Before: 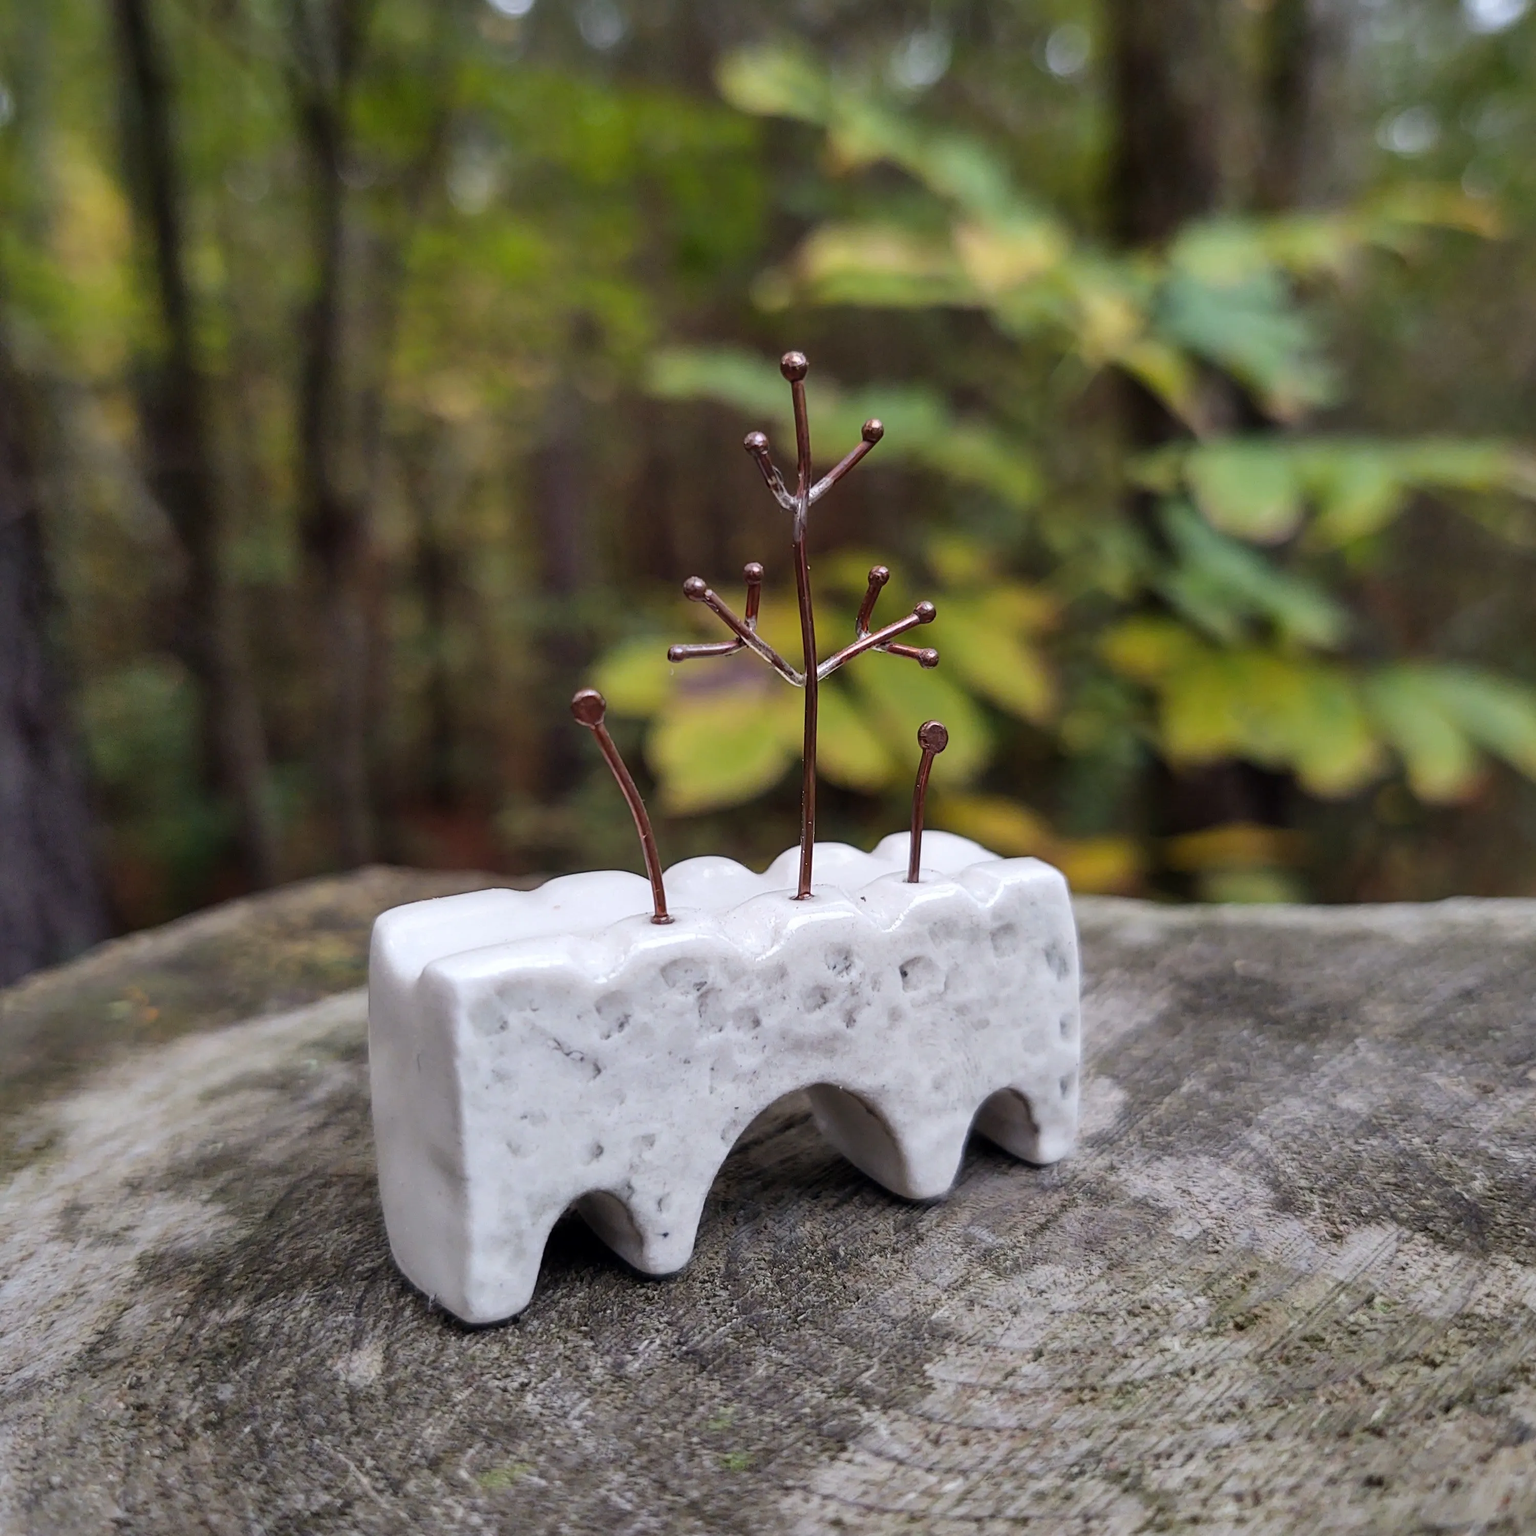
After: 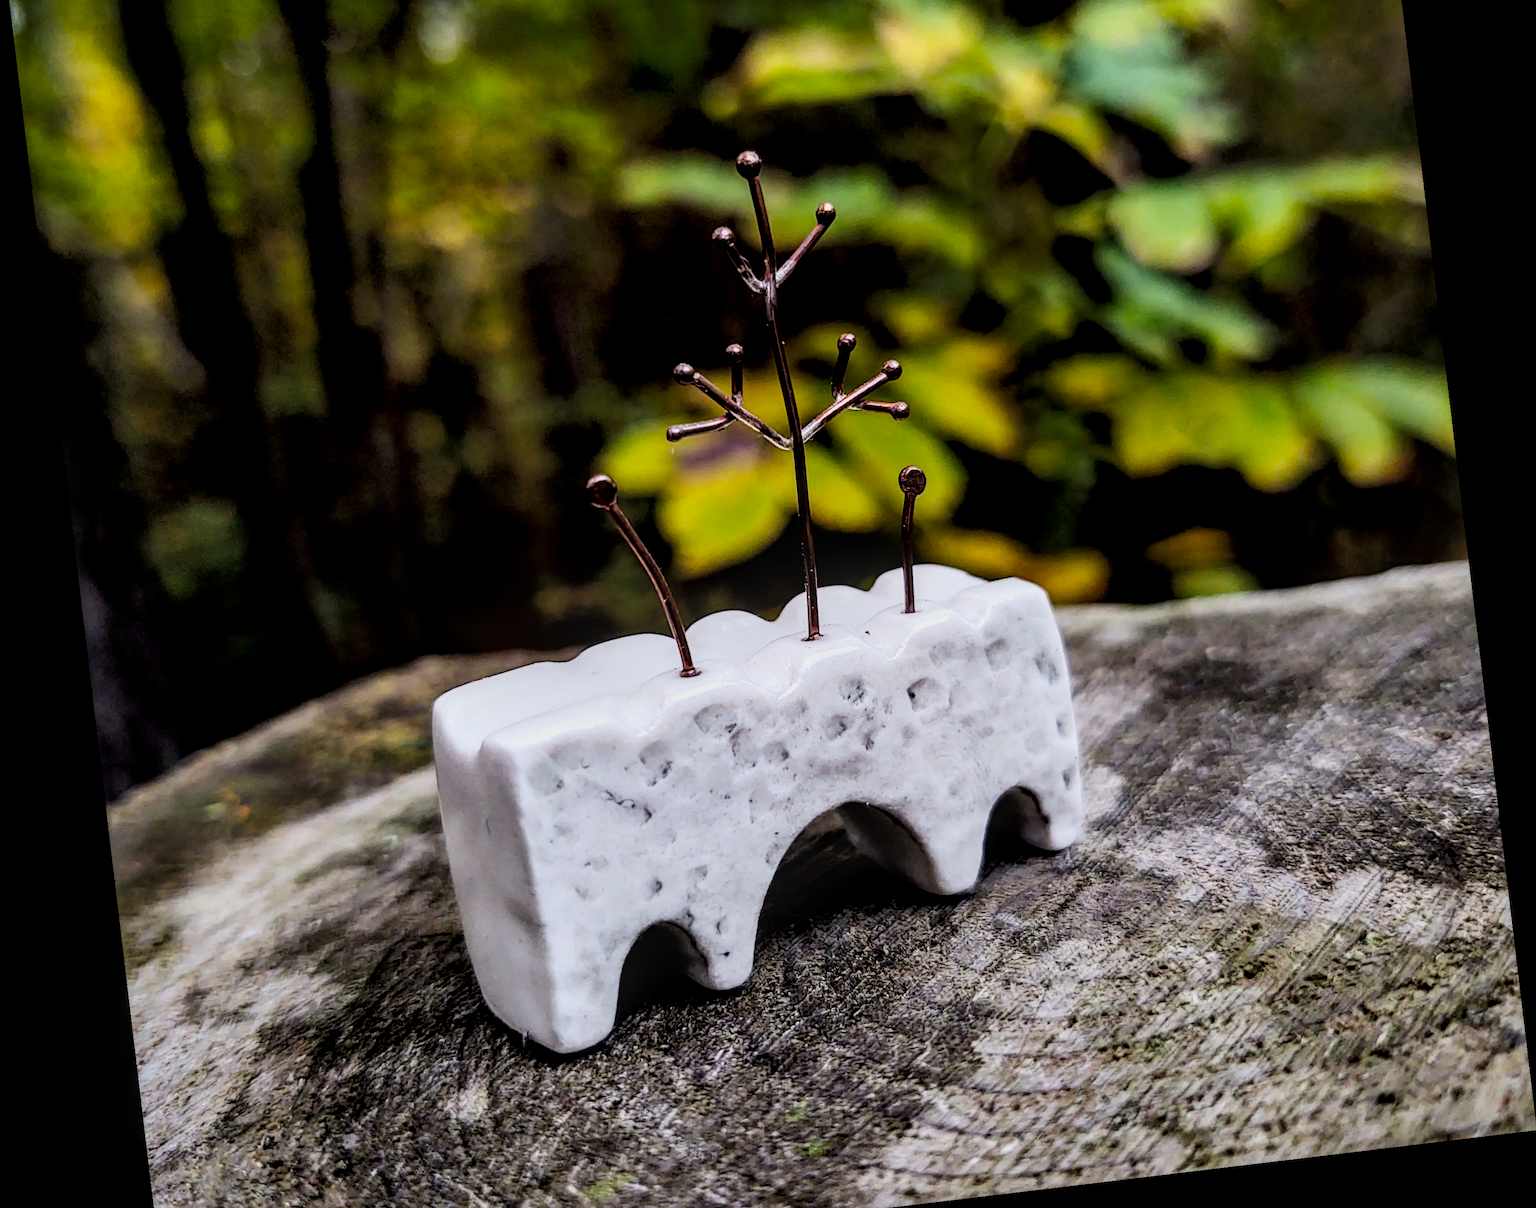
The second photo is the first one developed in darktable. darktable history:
contrast brightness saturation: contrast 0.2, brightness 0.15, saturation 0.14
rotate and perspective: rotation -6.83°, automatic cropping off
crop and rotate: top 15.774%, bottom 5.506%
white balance: emerald 1
local contrast: detail 140%
color balance rgb: perceptual saturation grading › global saturation 20%, global vibrance 20%
filmic rgb: middle gray luminance 29%, black relative exposure -10.3 EV, white relative exposure 5.5 EV, threshold 6 EV, target black luminance 0%, hardness 3.95, latitude 2.04%, contrast 1.132, highlights saturation mix 5%, shadows ↔ highlights balance 15.11%, add noise in highlights 0, preserve chrominance no, color science v3 (2019), use custom middle-gray values true, iterations of high-quality reconstruction 0, contrast in highlights soft, enable highlight reconstruction true
tone curve: curves: ch0 [(0, 0) (0.118, 0.034) (0.182, 0.124) (0.265, 0.214) (0.504, 0.508) (0.783, 0.825) (1, 1)], color space Lab, linked channels, preserve colors none
